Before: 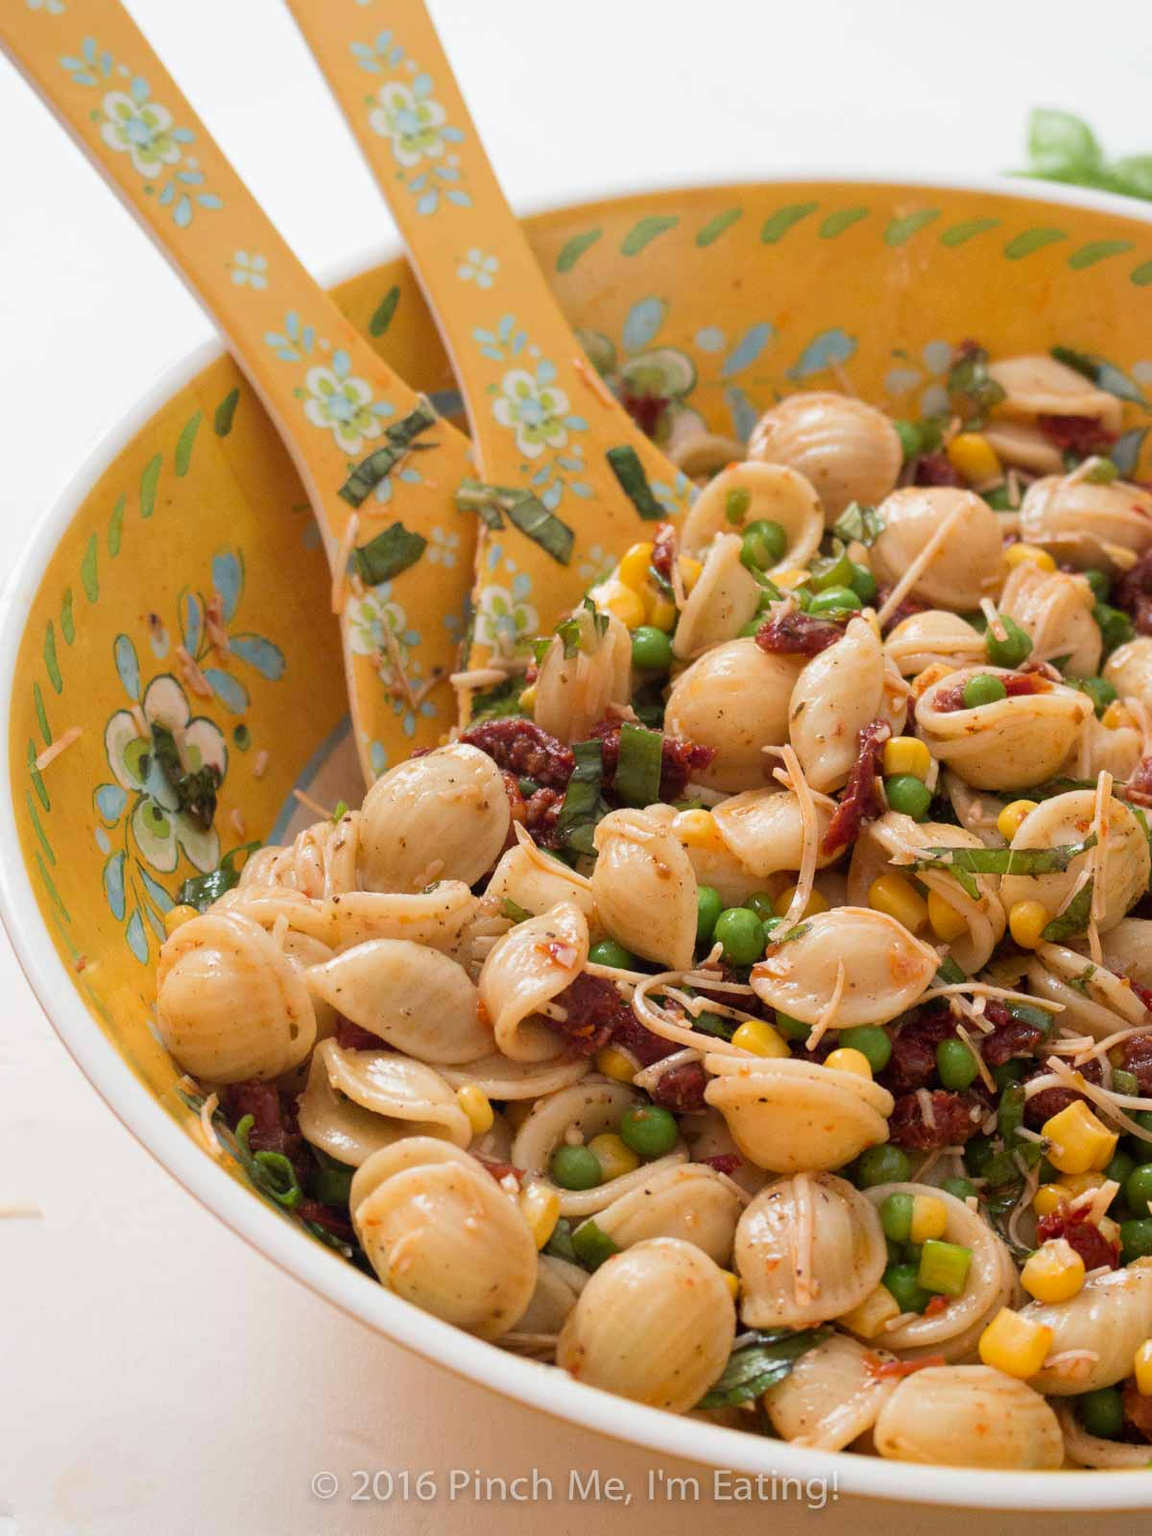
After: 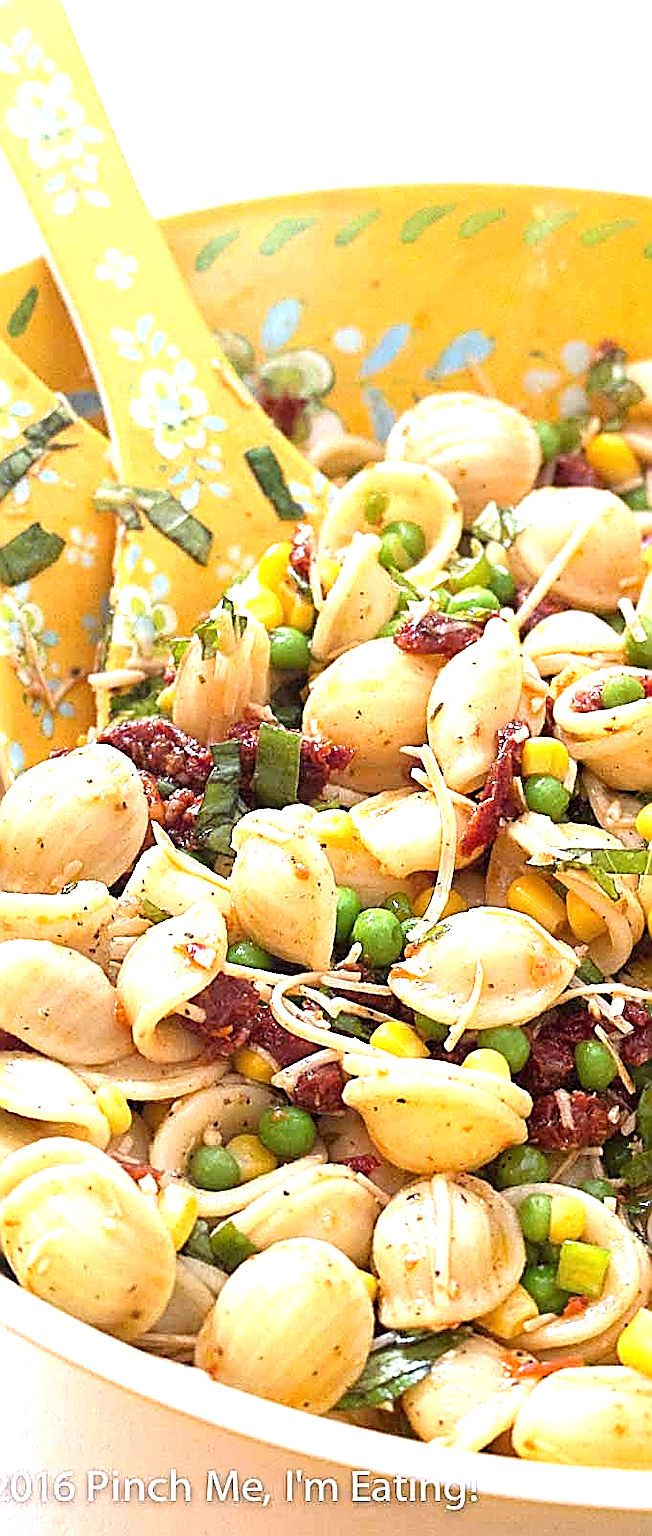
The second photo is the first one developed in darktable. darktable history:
exposure: black level correction 0, exposure 1.388 EV, compensate exposure bias true, compensate highlight preservation false
sharpen: amount 1.861
crop: left 31.458%, top 0%, right 11.876%
white balance: red 0.931, blue 1.11
